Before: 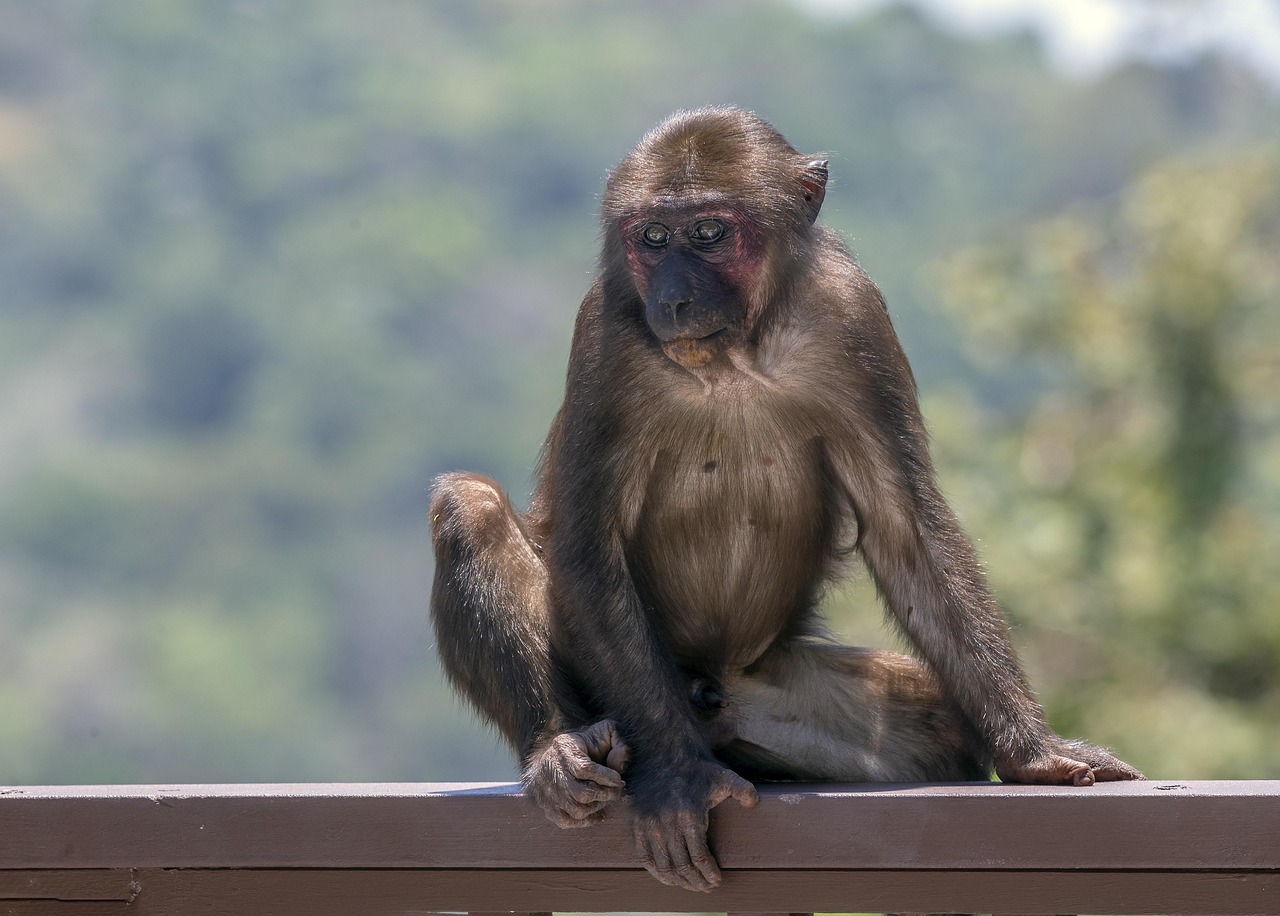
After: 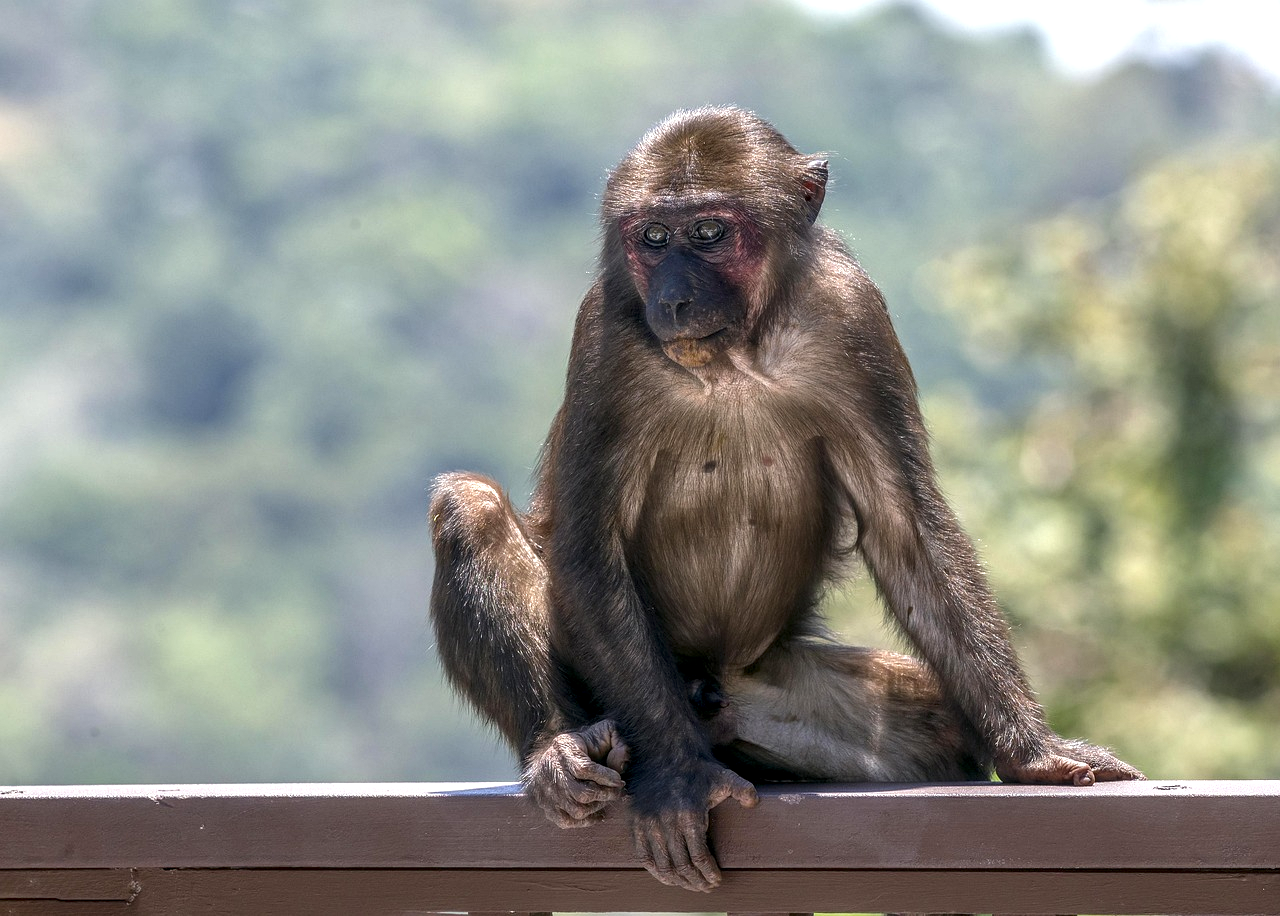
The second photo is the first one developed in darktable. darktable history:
contrast brightness saturation: brightness -0.09
exposure: exposure 0.657 EV, compensate highlight preservation false
local contrast: on, module defaults
